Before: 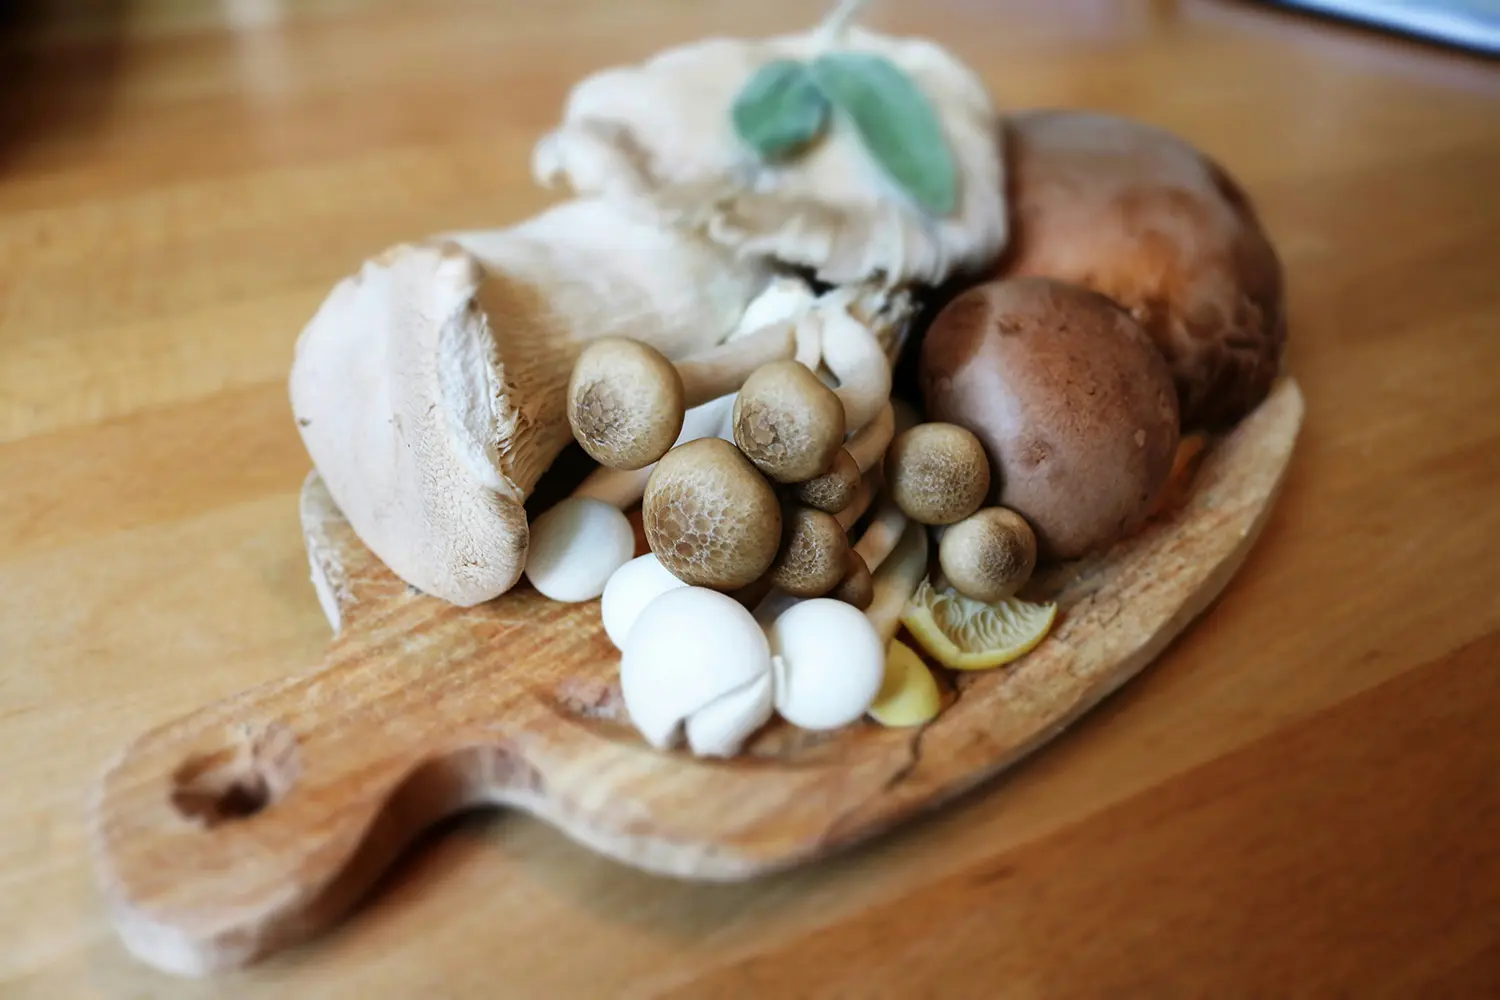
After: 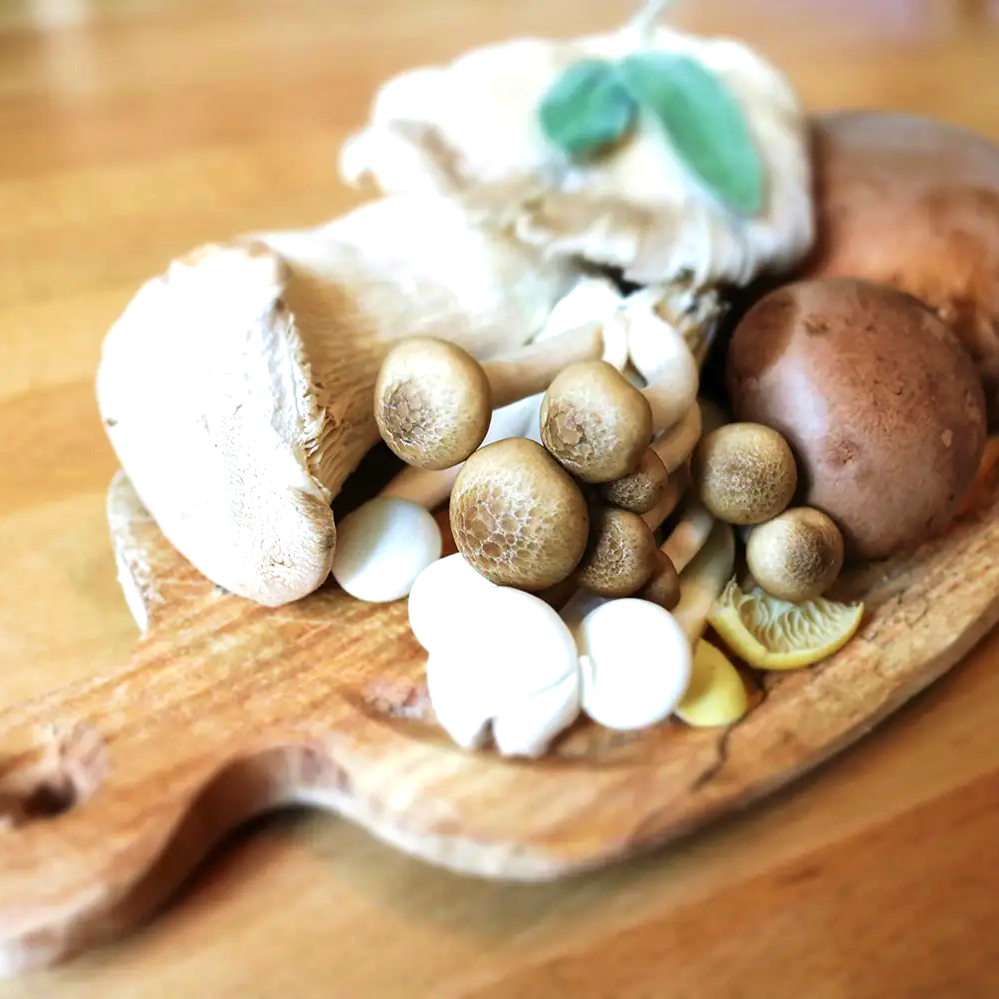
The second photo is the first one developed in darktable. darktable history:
sharpen: radius 2.898, amount 0.863, threshold 47.503
exposure: exposure 0.61 EV, compensate exposure bias true, compensate highlight preservation false
crop and rotate: left 12.903%, right 20.446%
velvia: on, module defaults
